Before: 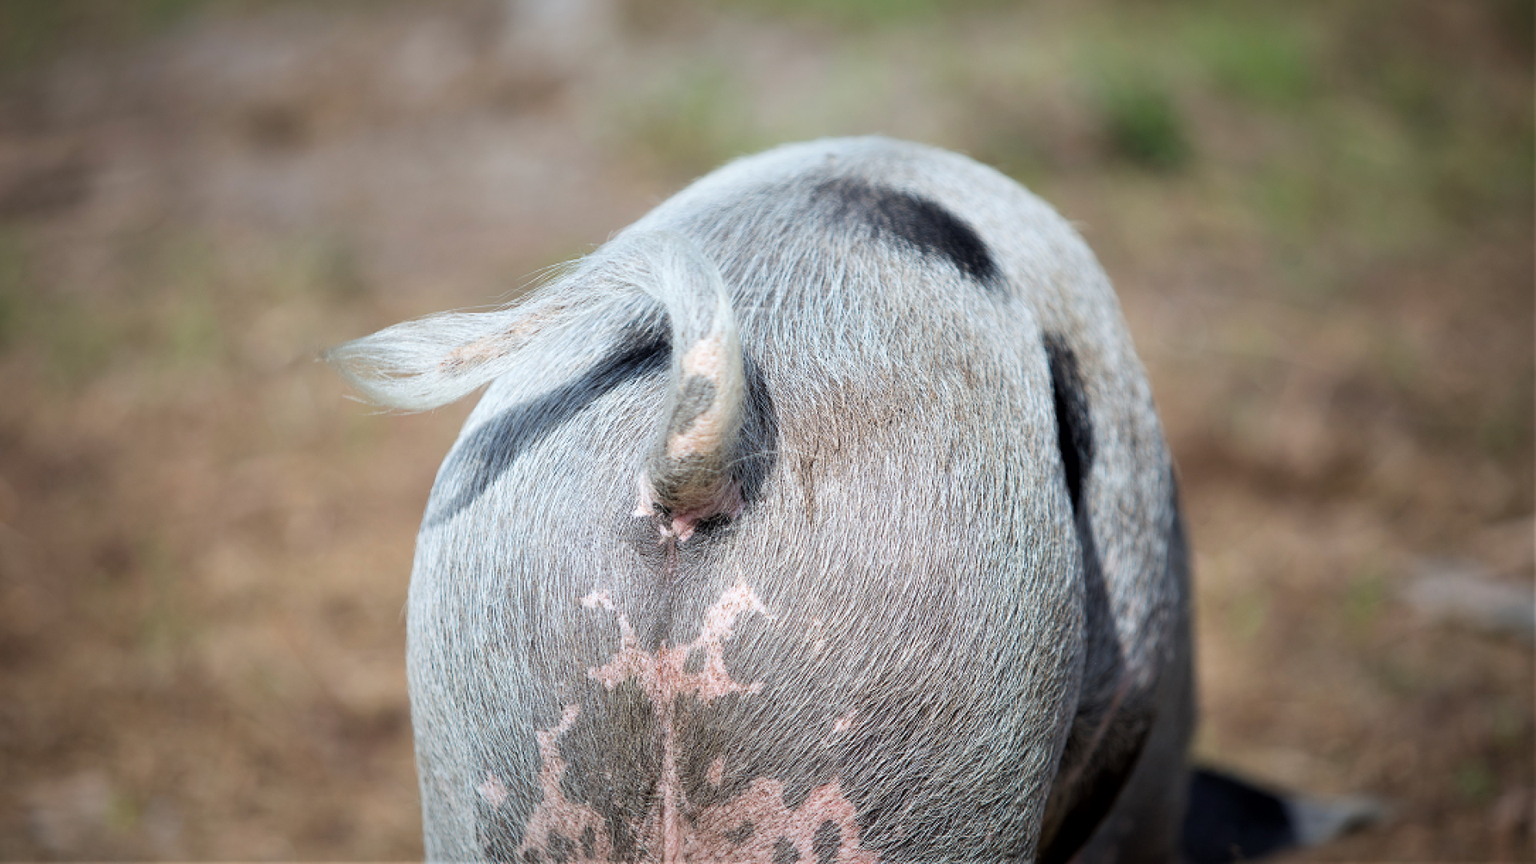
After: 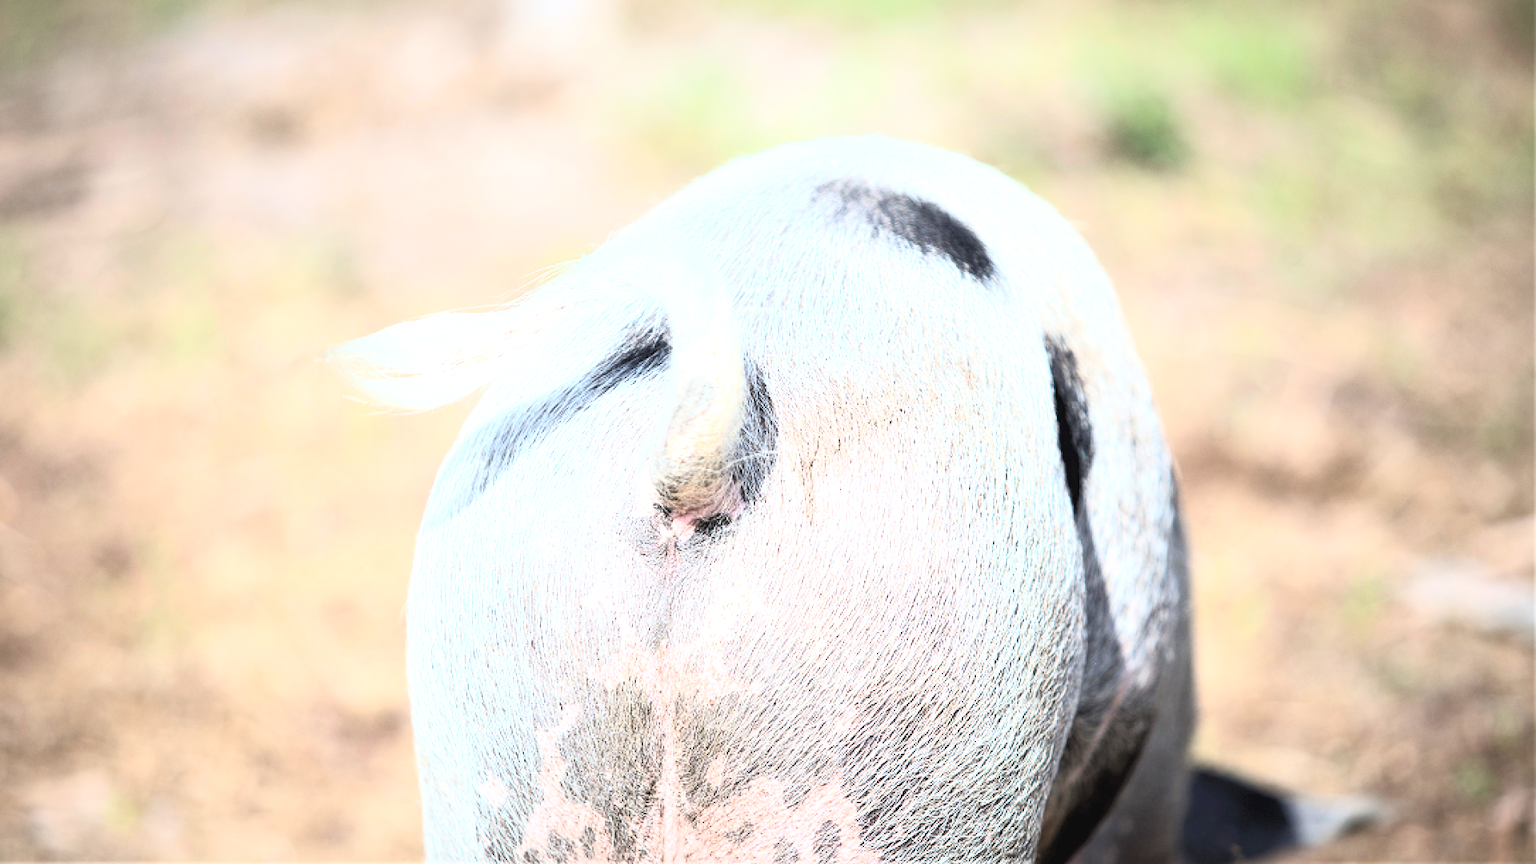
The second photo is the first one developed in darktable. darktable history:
contrast brightness saturation: contrast 0.386, brightness 0.536
exposure: black level correction 0, exposure 1 EV, compensate highlight preservation false
